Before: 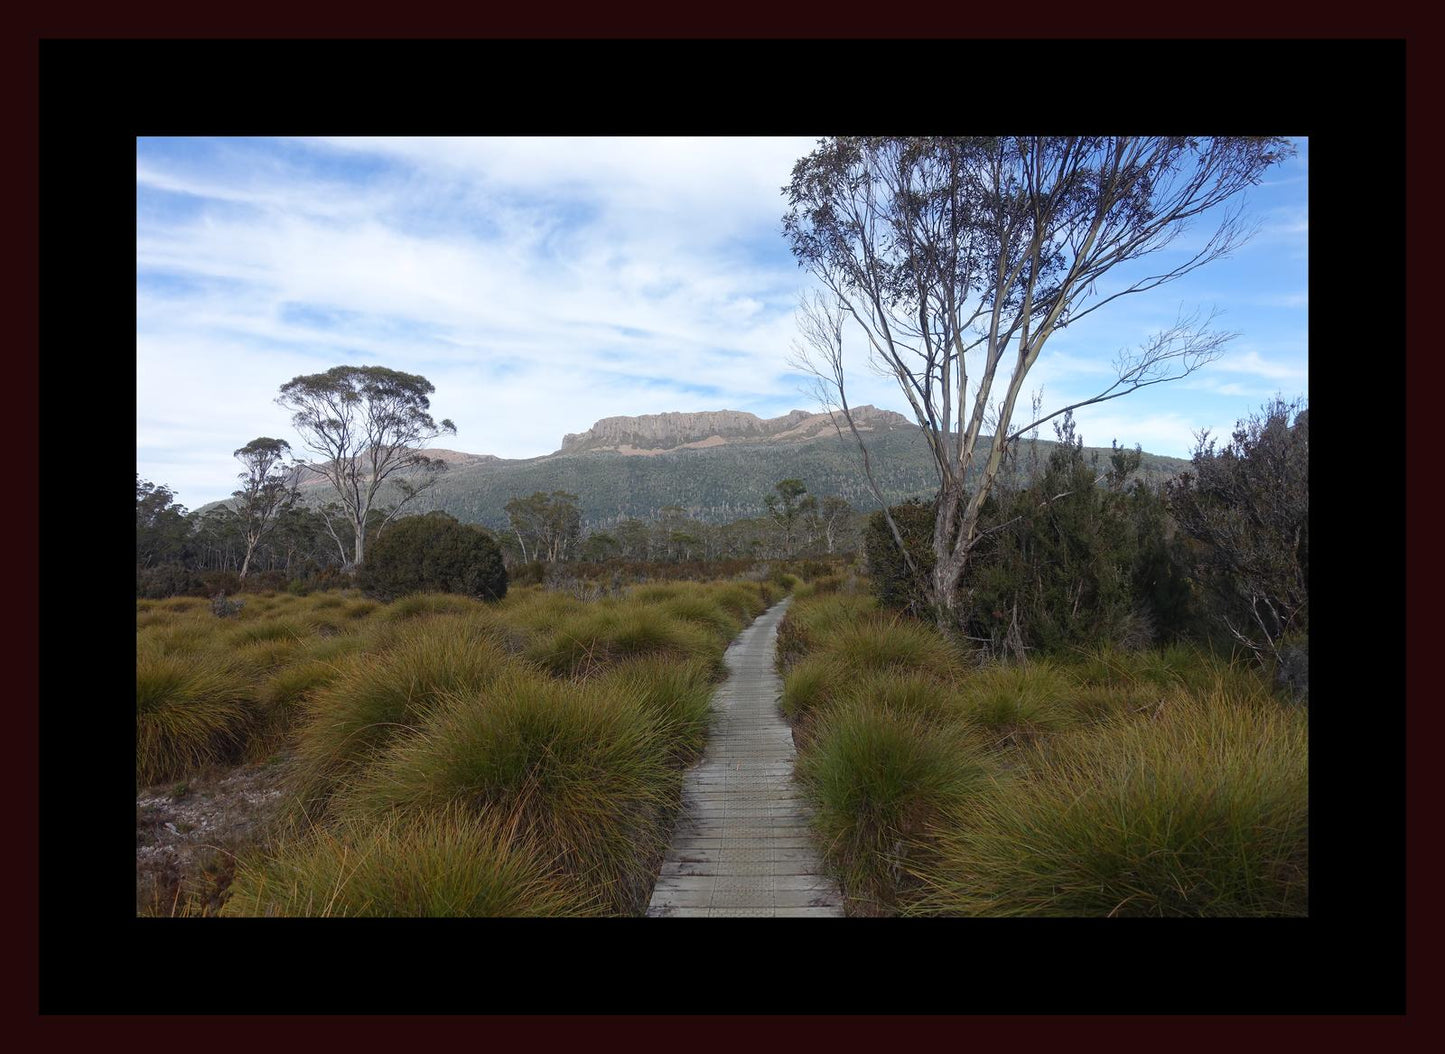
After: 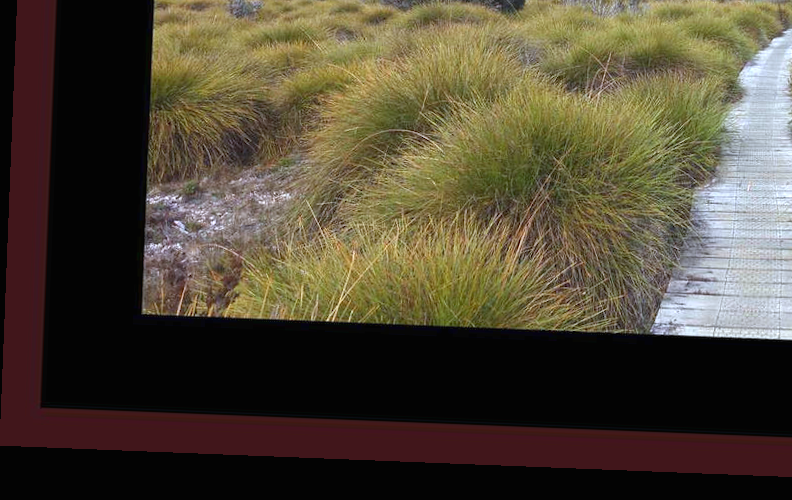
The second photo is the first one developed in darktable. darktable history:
crop and rotate: top 54.778%, right 46.61%, bottom 0.159%
white balance: red 0.931, blue 1.11
exposure: black level correction 0, exposure 1.75 EV, compensate exposure bias true, compensate highlight preservation false
rotate and perspective: rotation 2.27°, automatic cropping off
